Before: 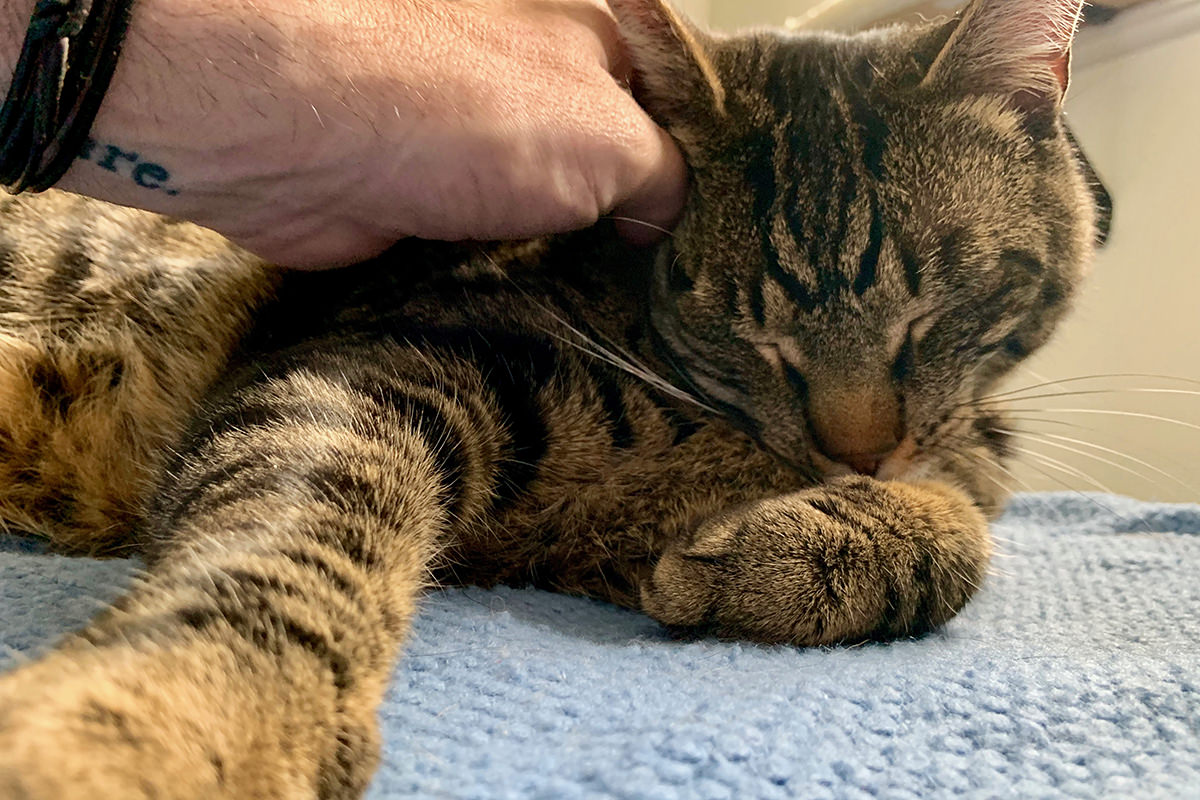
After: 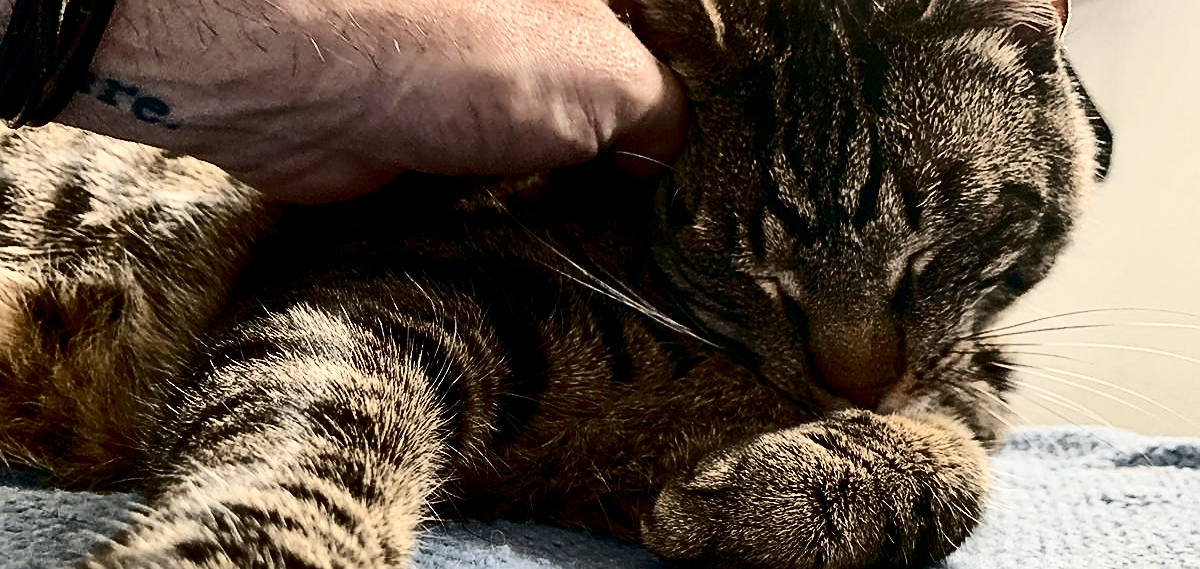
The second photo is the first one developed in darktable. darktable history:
sharpen: on, module defaults
crop and rotate: top 8.482%, bottom 20.393%
color zones: curves: ch0 [(0, 0.5) (0.125, 0.4) (0.25, 0.5) (0.375, 0.4) (0.5, 0.4) (0.625, 0.35) (0.75, 0.35) (0.875, 0.5)]; ch1 [(0, 0.35) (0.125, 0.45) (0.25, 0.35) (0.375, 0.35) (0.5, 0.35) (0.625, 0.35) (0.75, 0.45) (0.875, 0.35)]; ch2 [(0, 0.6) (0.125, 0.5) (0.25, 0.5) (0.375, 0.6) (0.5, 0.6) (0.625, 0.5) (0.75, 0.5) (0.875, 0.5)]
contrast brightness saturation: contrast 0.488, saturation -0.099
